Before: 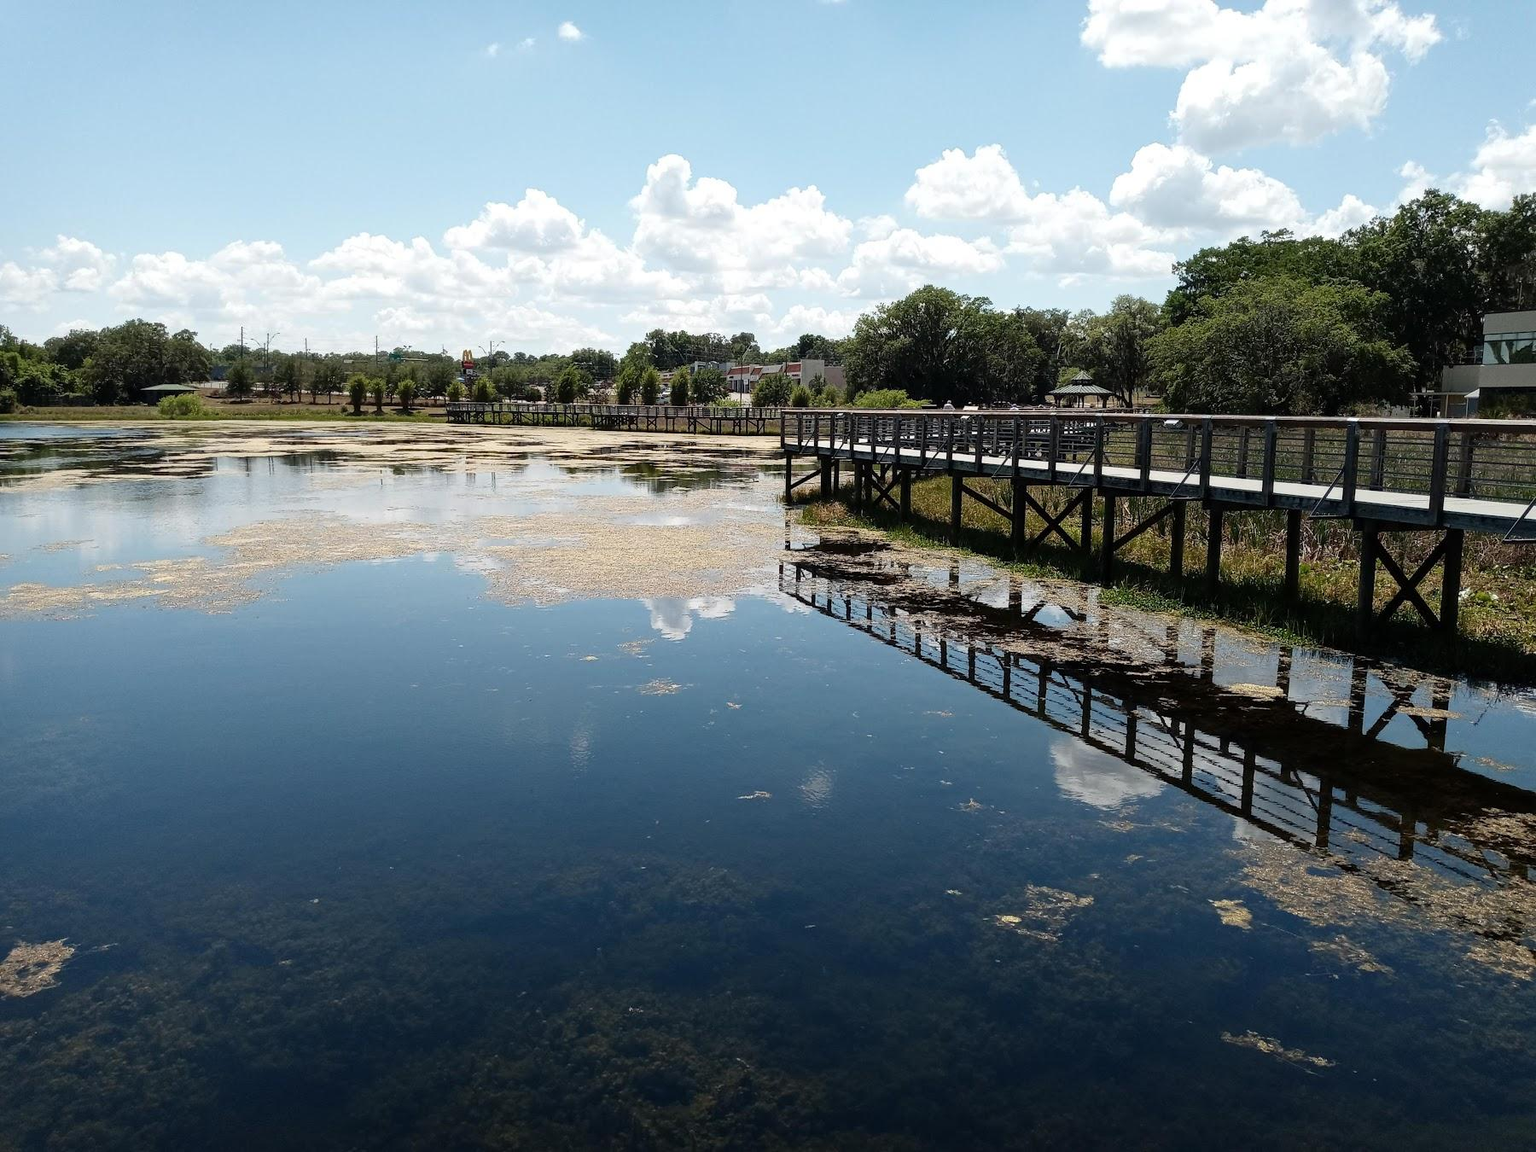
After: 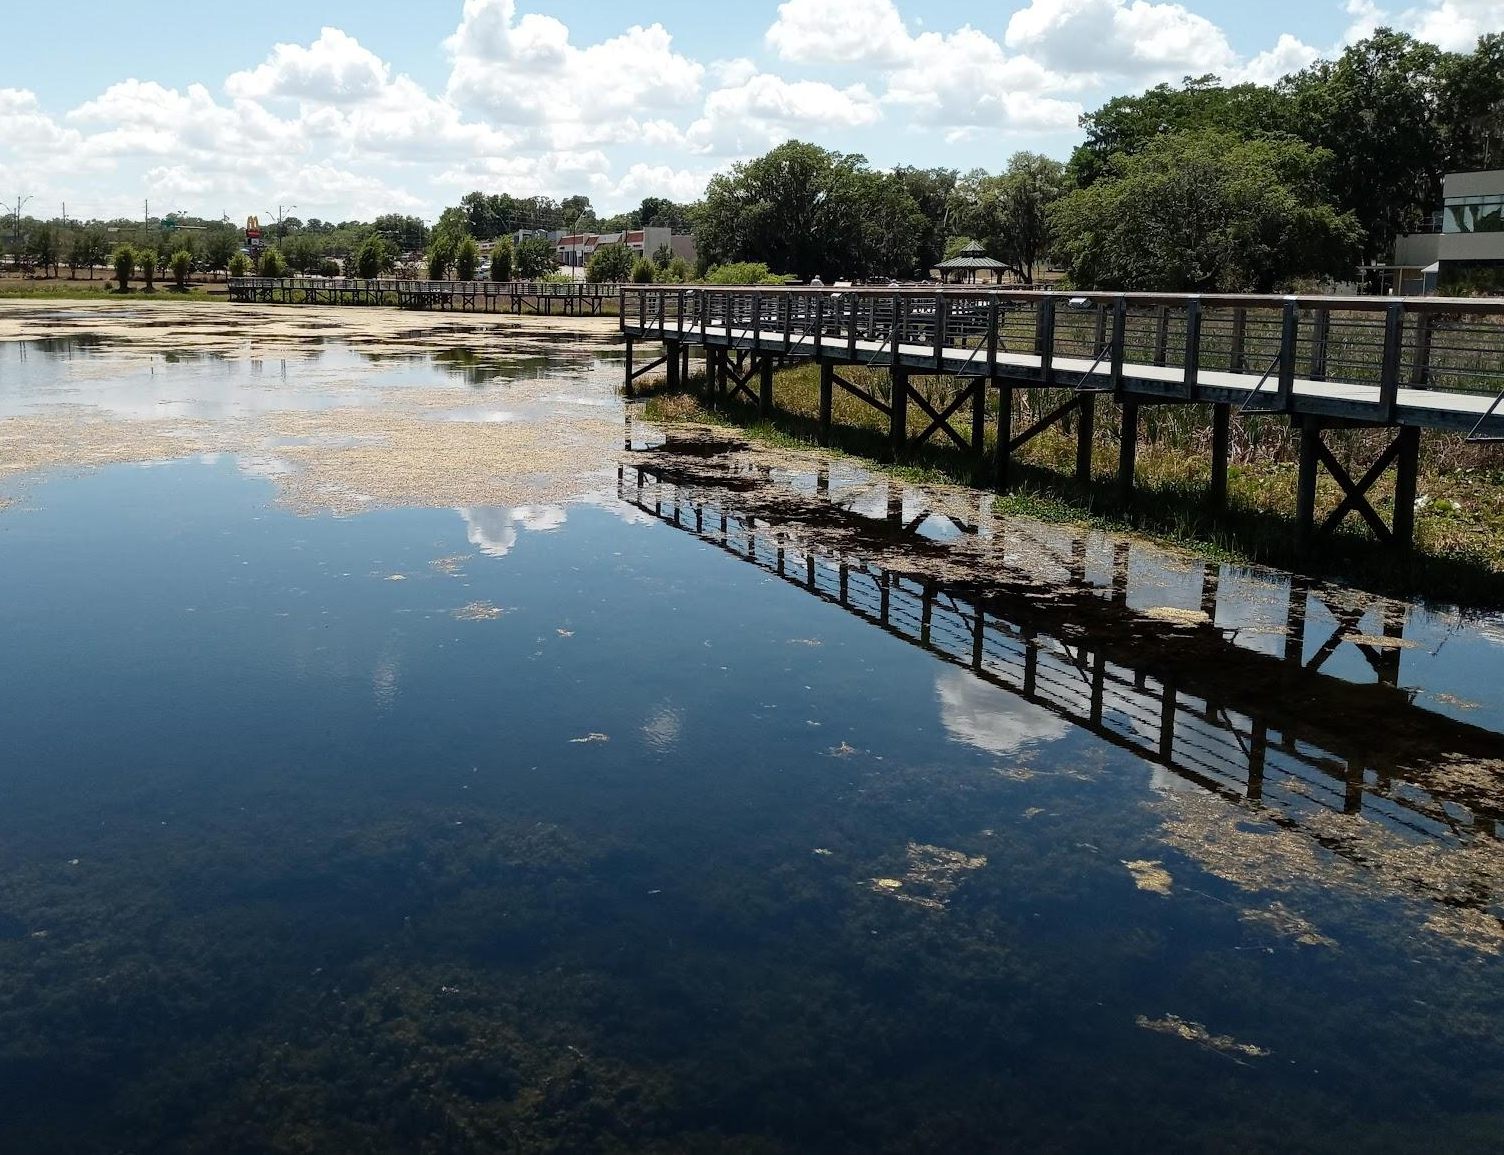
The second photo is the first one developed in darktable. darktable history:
crop: left 16.43%, top 14.377%
